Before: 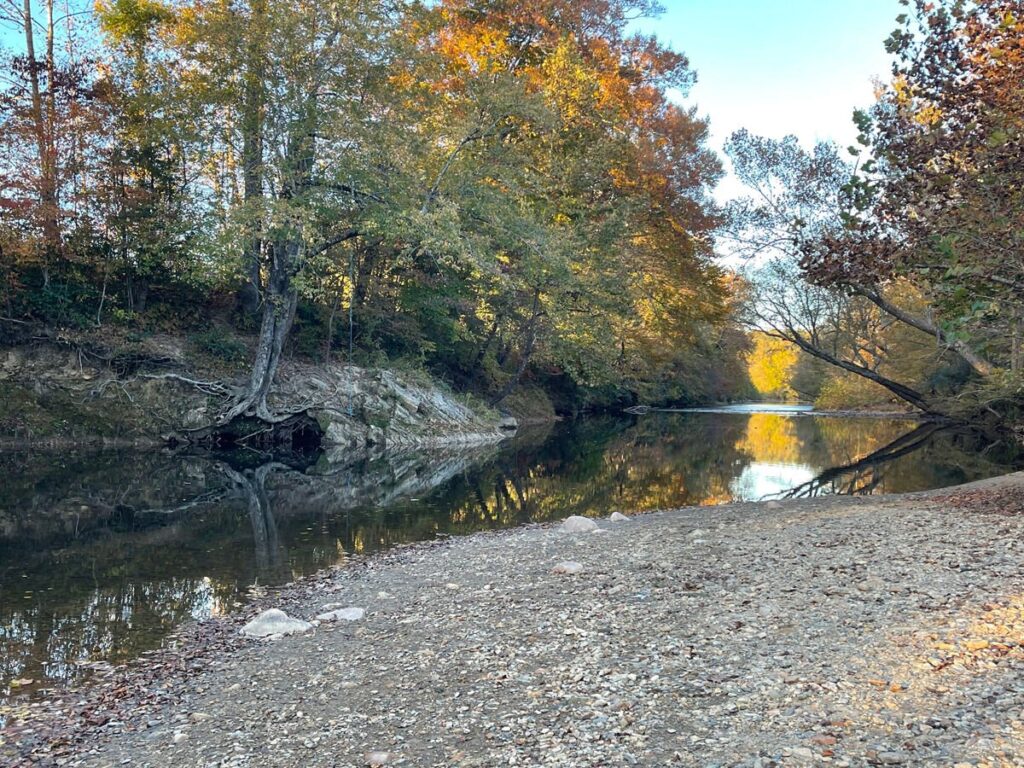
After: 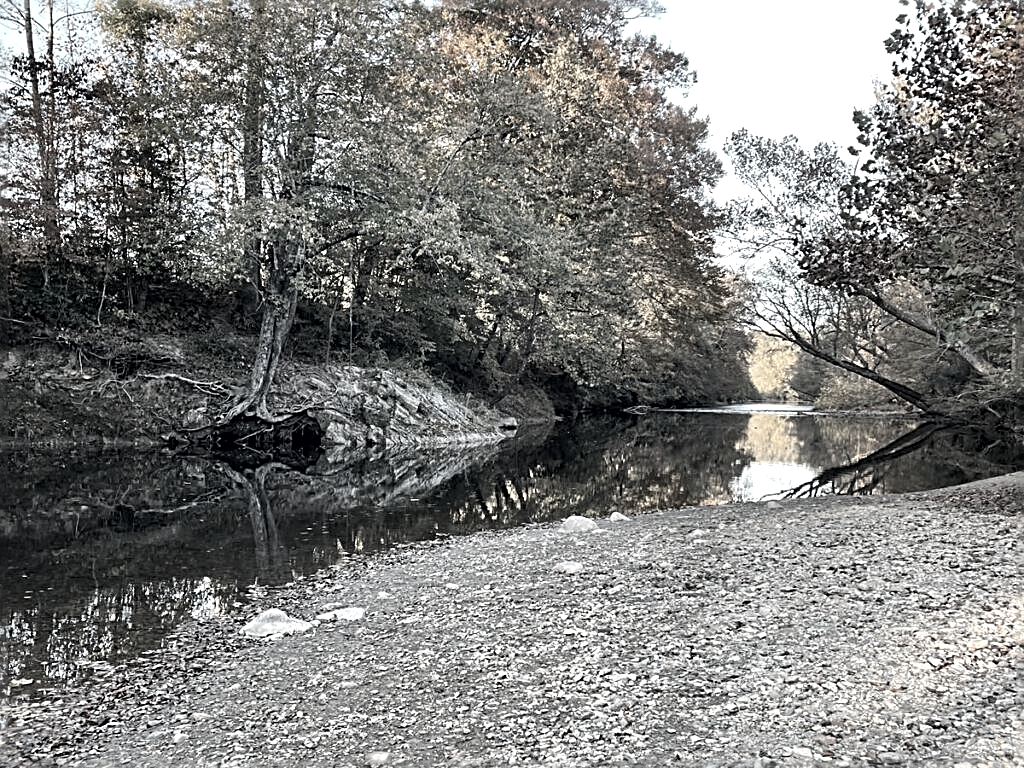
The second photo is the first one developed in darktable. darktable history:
tone equalizer: -8 EV -0.417 EV, -7 EV -0.389 EV, -6 EV -0.333 EV, -5 EV -0.222 EV, -3 EV 0.222 EV, -2 EV 0.333 EV, -1 EV 0.389 EV, +0 EV 0.417 EV, edges refinement/feathering 500, mask exposure compensation -1.57 EV, preserve details no
sharpen: radius 2.817, amount 0.715
color correction: saturation 0.2
local contrast: mode bilateral grid, contrast 20, coarseness 50, detail 130%, midtone range 0.2
